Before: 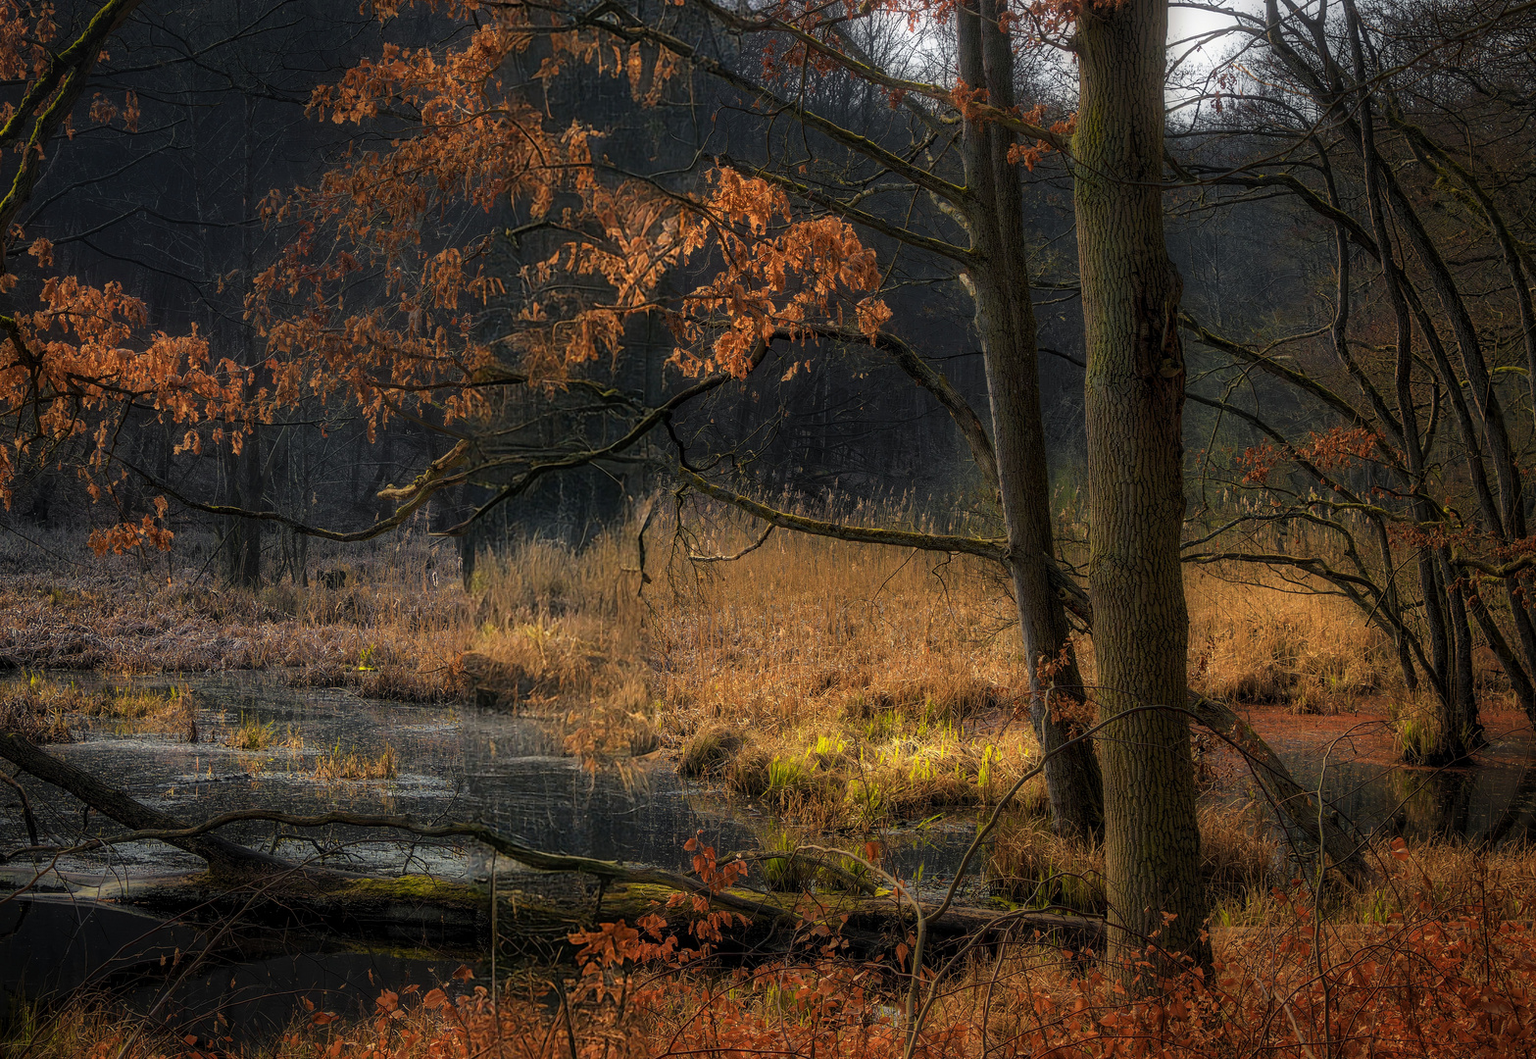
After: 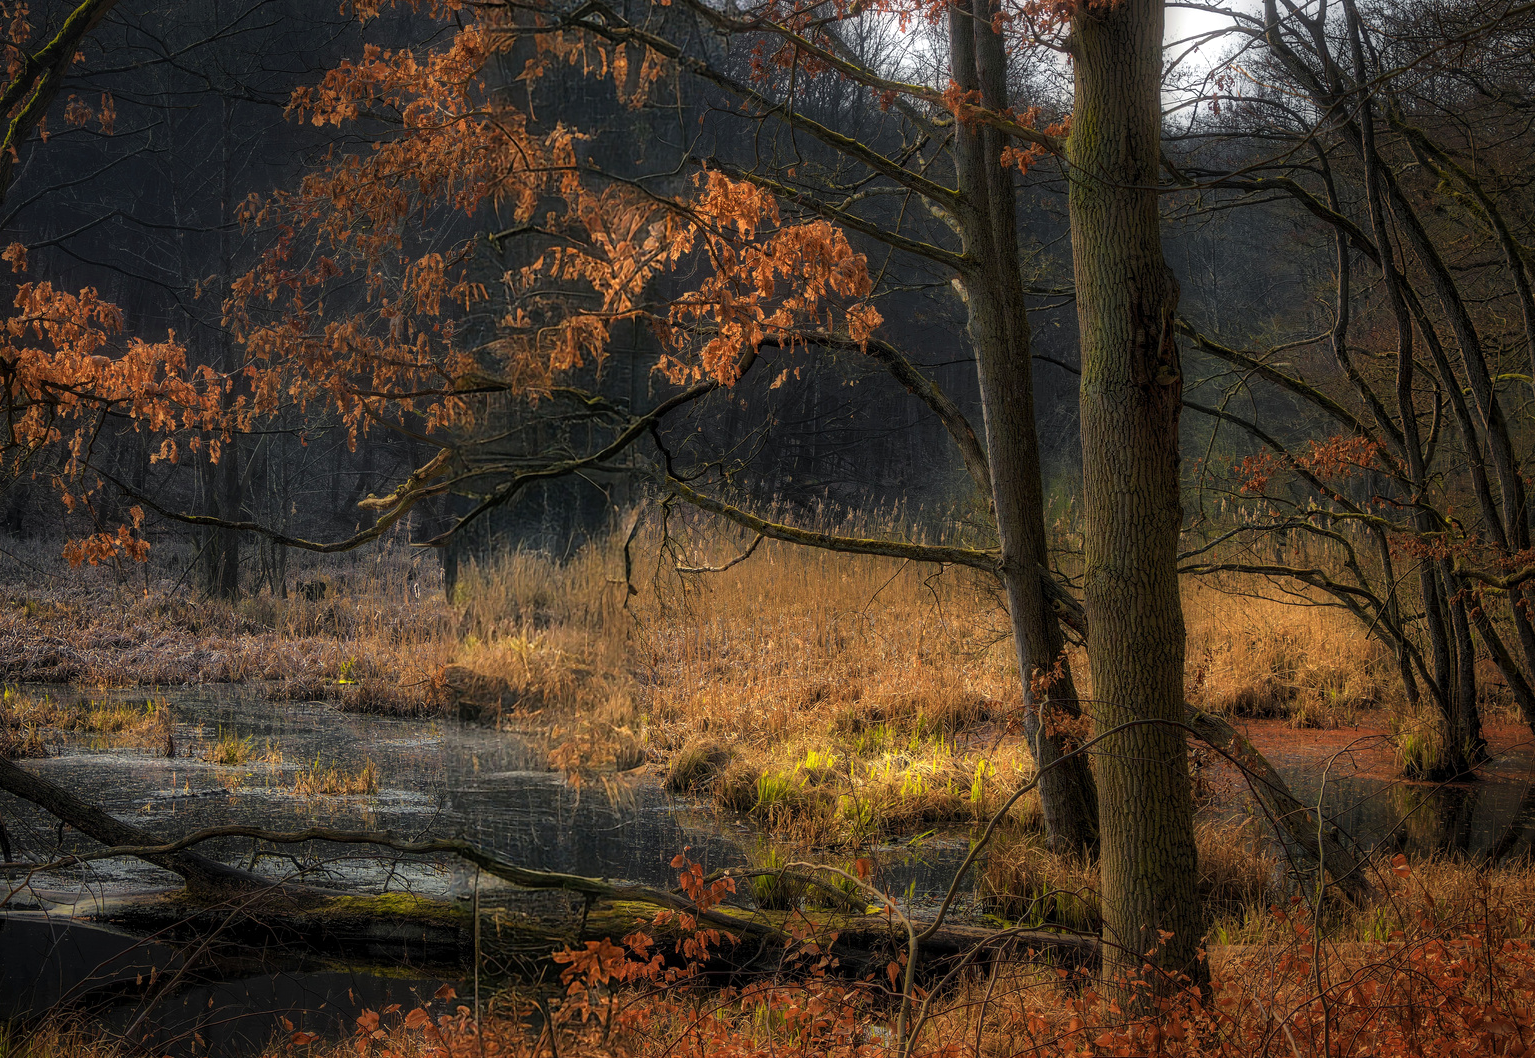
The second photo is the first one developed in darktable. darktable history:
crop: left 1.726%, right 0.283%, bottom 1.97%
exposure: exposure 0.208 EV, compensate highlight preservation false
